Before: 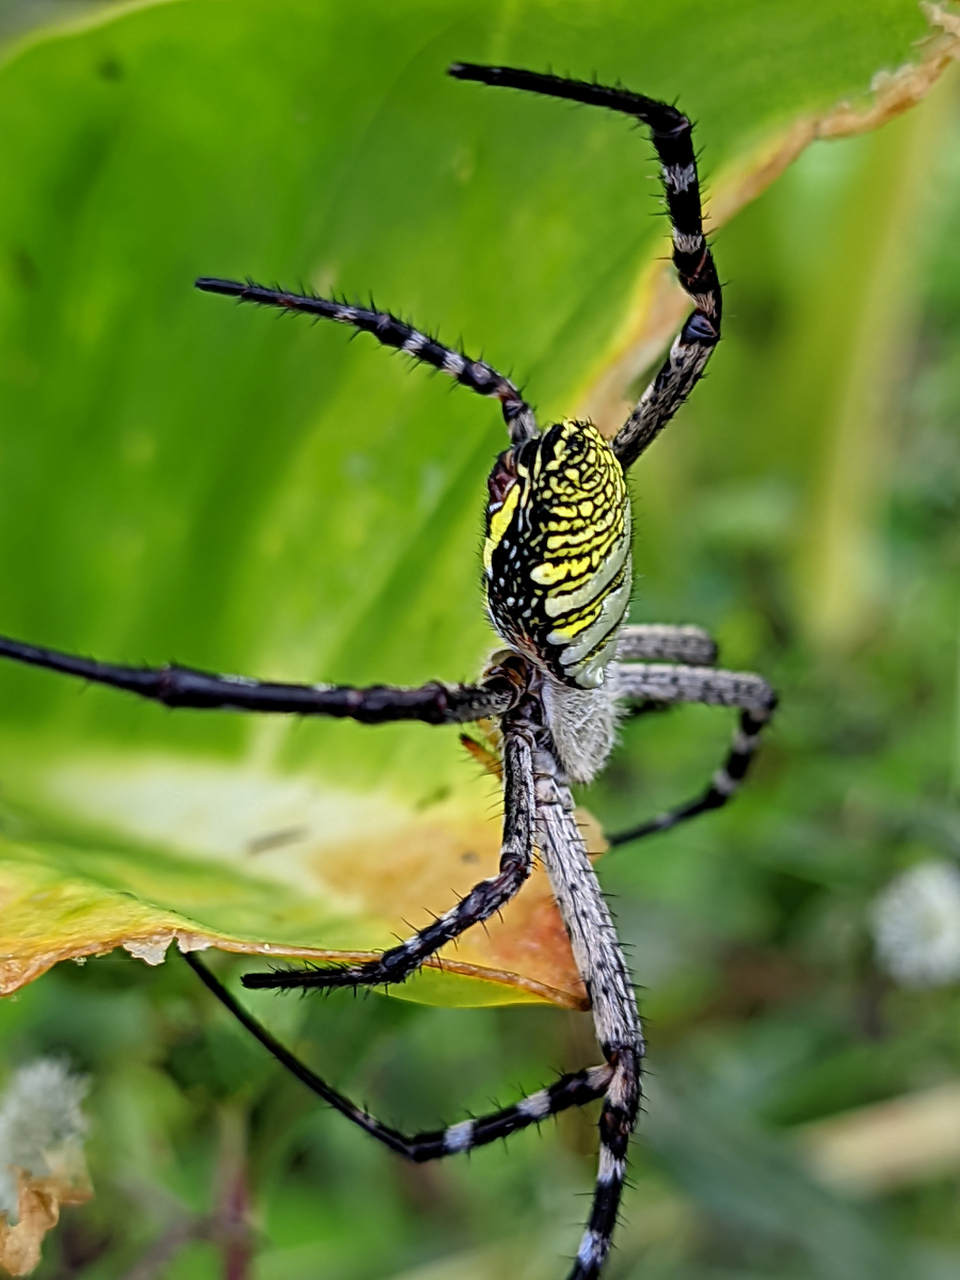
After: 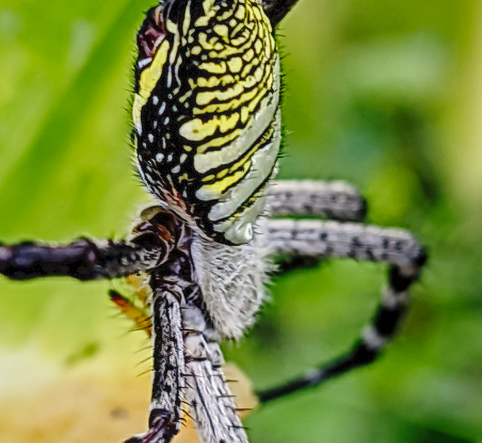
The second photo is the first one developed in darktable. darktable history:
local contrast: on, module defaults
crop: left 36.607%, top 34.735%, right 13.146%, bottom 30.611%
exposure: exposure -0.153 EV, compensate highlight preservation false
white balance: red 1.009, blue 0.985
tone curve: curves: ch0 [(0, 0) (0.003, 0.047) (0.011, 0.051) (0.025, 0.061) (0.044, 0.075) (0.069, 0.09) (0.1, 0.102) (0.136, 0.125) (0.177, 0.173) (0.224, 0.226) (0.277, 0.303) (0.335, 0.388) (0.399, 0.469) (0.468, 0.545) (0.543, 0.623) (0.623, 0.695) (0.709, 0.766) (0.801, 0.832) (0.898, 0.905) (1, 1)], preserve colors none
